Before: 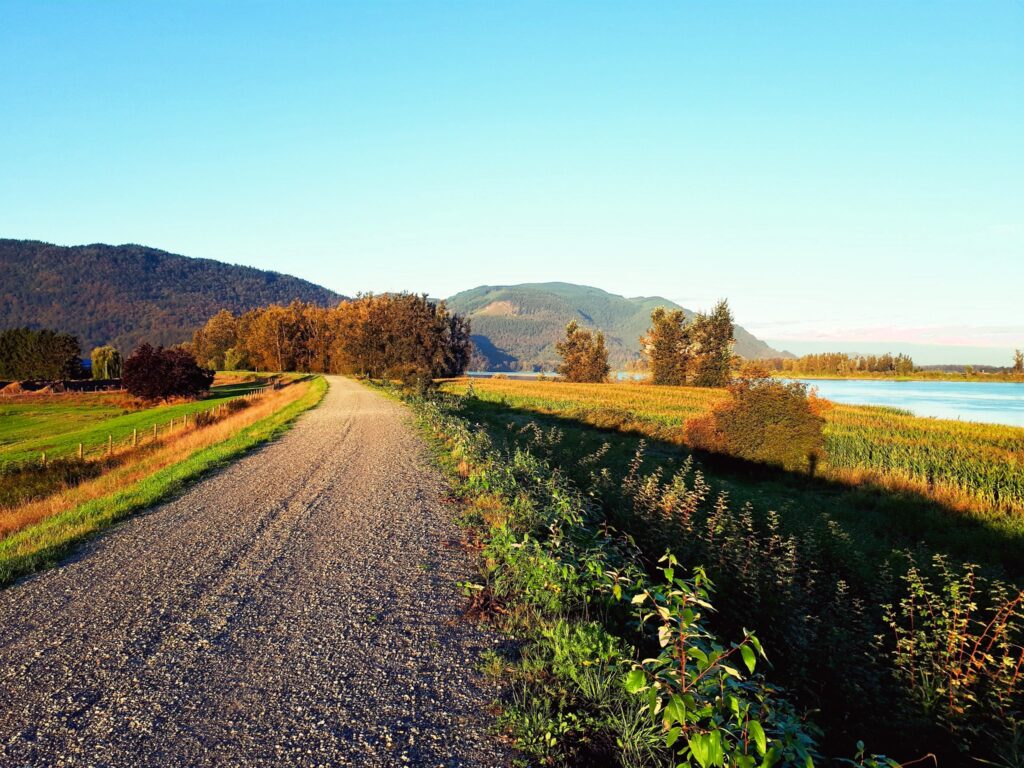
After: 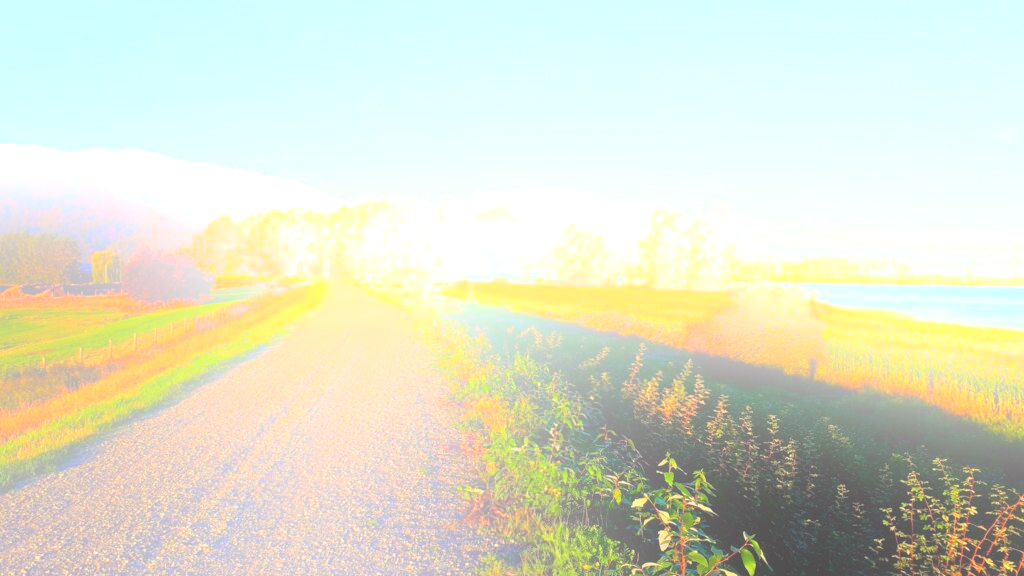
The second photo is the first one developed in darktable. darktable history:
crop and rotate: top 12.5%, bottom 12.5%
bloom: size 25%, threshold 5%, strength 90%
